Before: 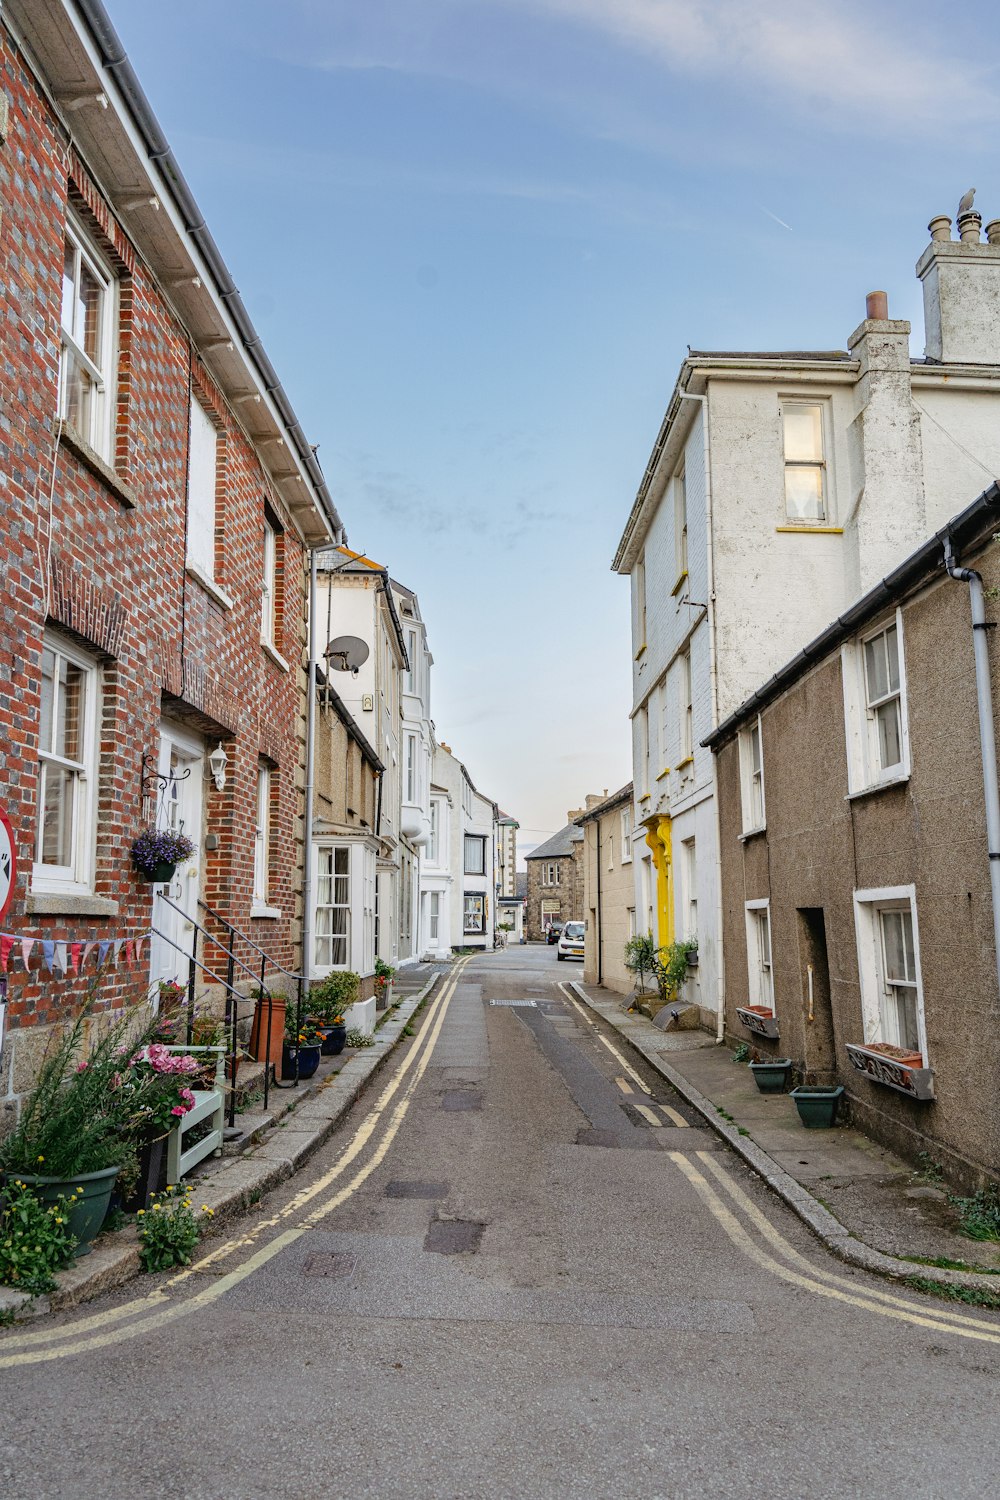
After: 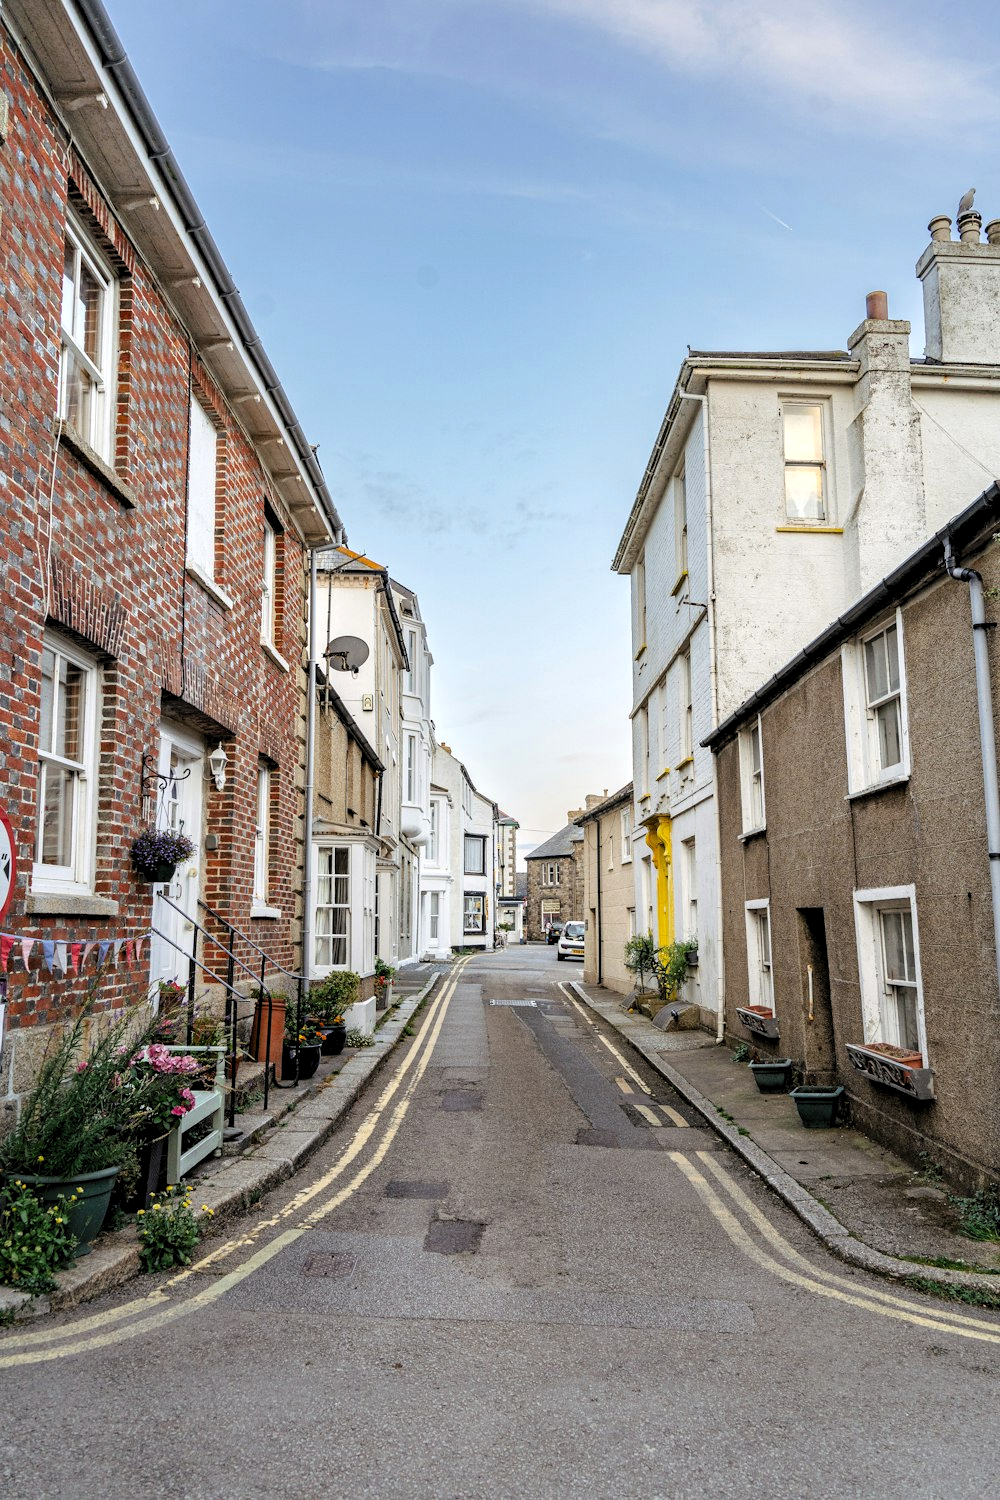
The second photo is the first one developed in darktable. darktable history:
shadows and highlights: shadows 61.42, white point adjustment 0.554, highlights -33.49, compress 84.23%
levels: white 99.91%, levels [0.062, 0.494, 0.925]
